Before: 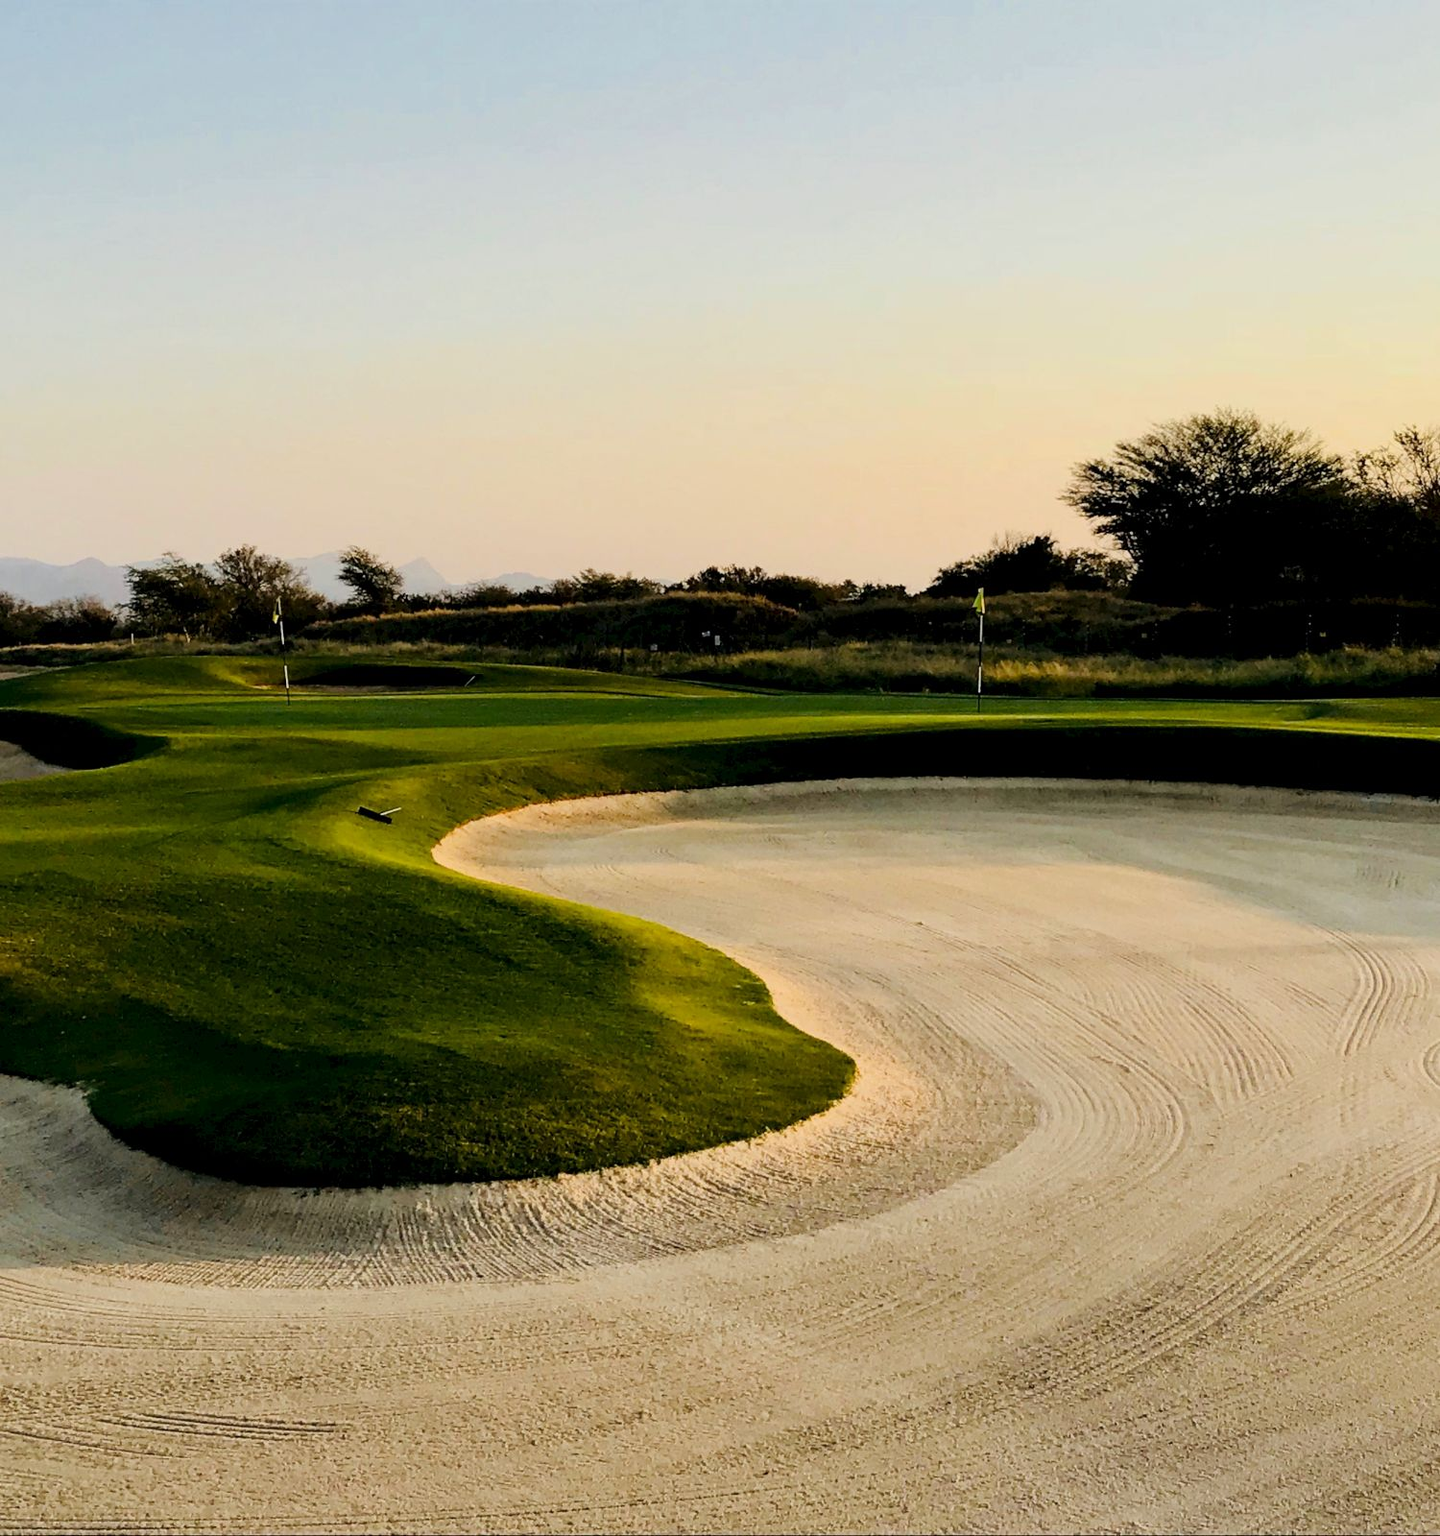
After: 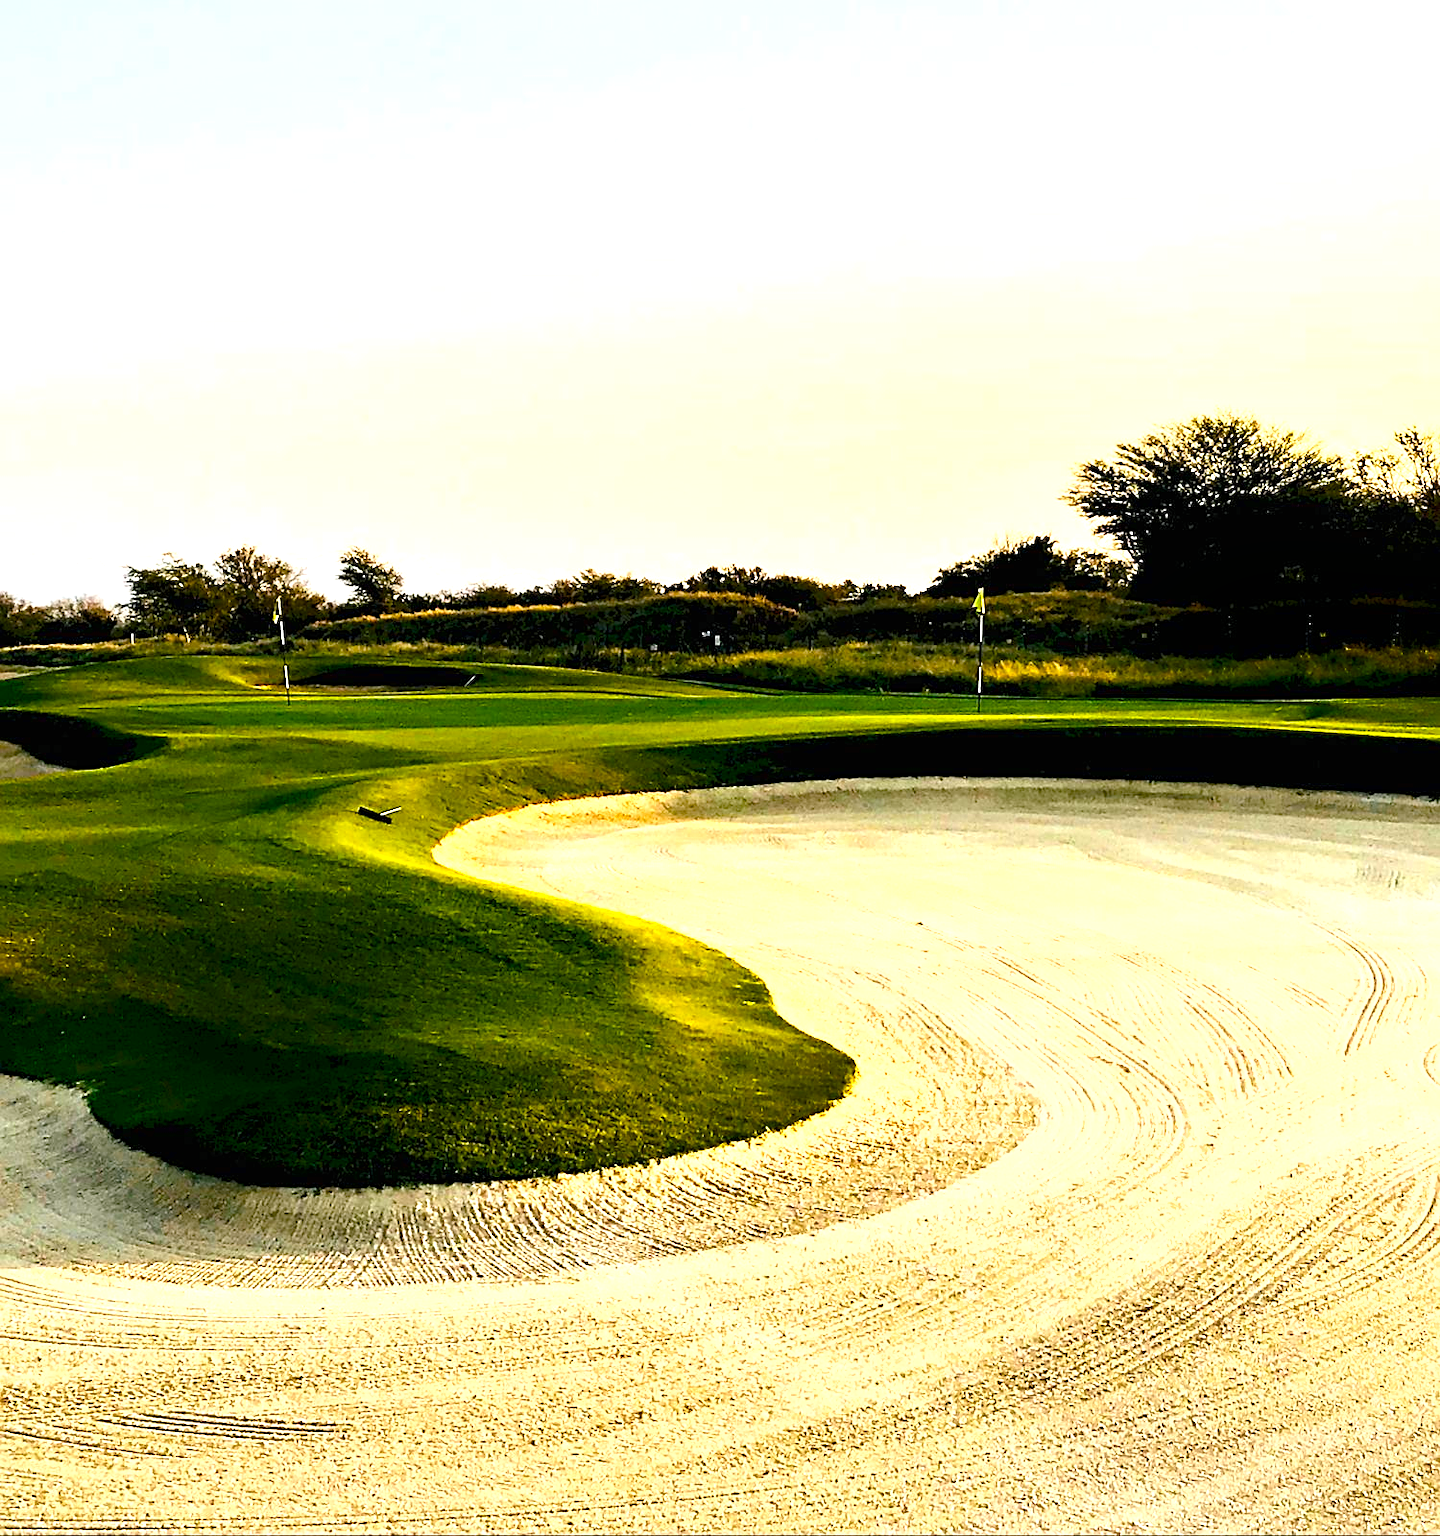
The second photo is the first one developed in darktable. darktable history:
shadows and highlights: shadows -87.66, highlights -37.25, soften with gaussian
exposure: black level correction 0, exposure 1.473 EV, compensate highlight preservation false
sharpen: on, module defaults
color balance rgb: shadows lift › chroma 2.023%, shadows lift › hue 135.63°, perceptual saturation grading › global saturation 20%, perceptual saturation grading › highlights 2.807%, perceptual saturation grading › shadows 49.78%
